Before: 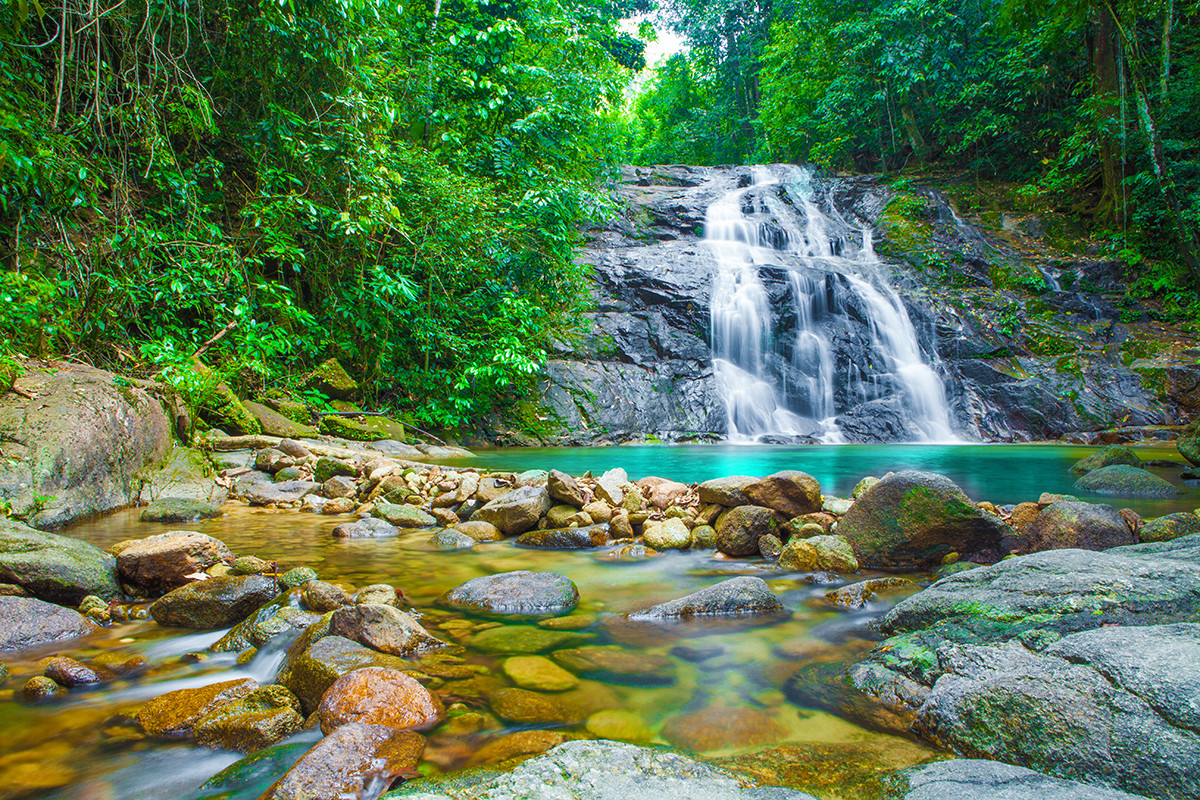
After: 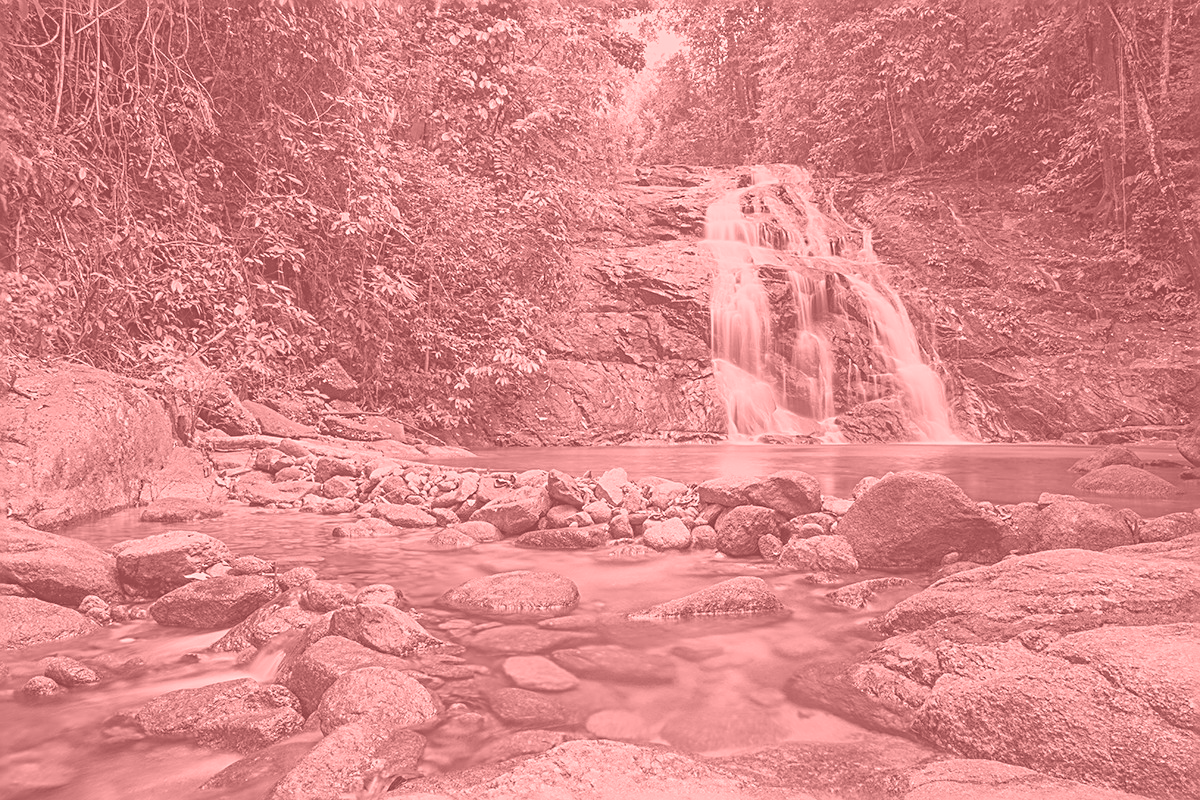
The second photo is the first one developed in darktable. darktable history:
sharpen: radius 2.676, amount 0.669
colorize: saturation 51%, source mix 50.67%, lightness 50.67%
